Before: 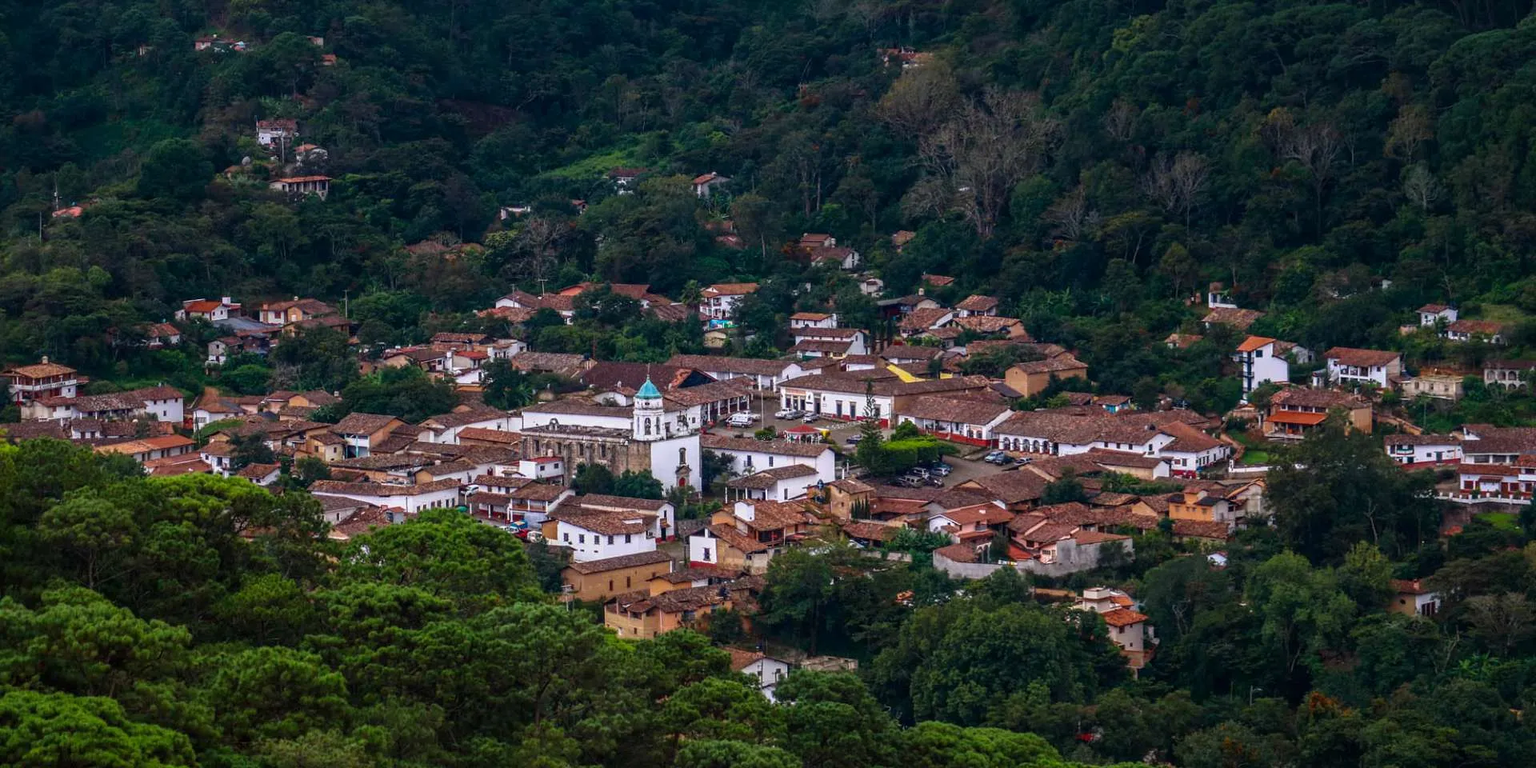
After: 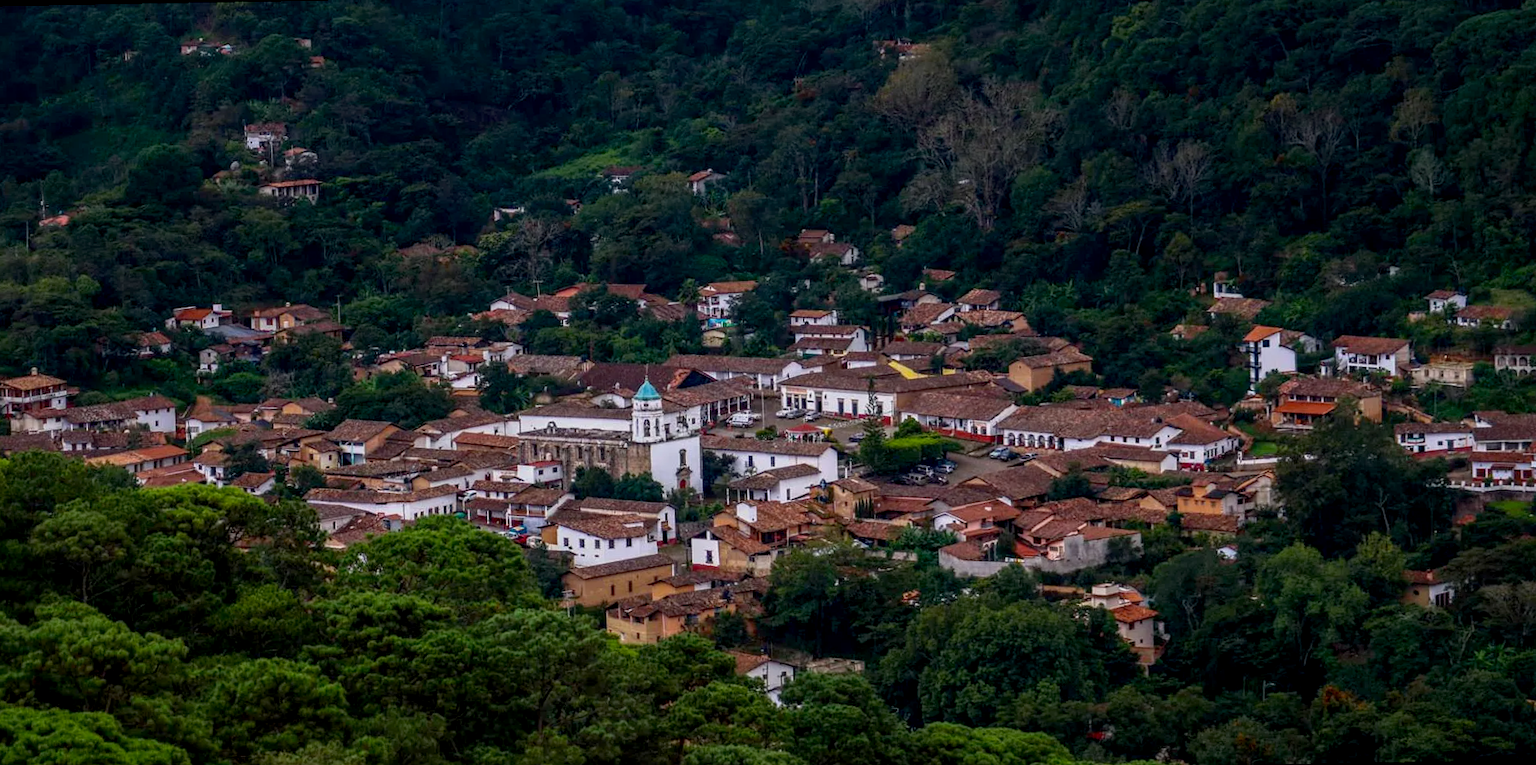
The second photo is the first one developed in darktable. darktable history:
exposure: black level correction 0.006, exposure -0.226 EV, compensate highlight preservation false
rotate and perspective: rotation -1°, crop left 0.011, crop right 0.989, crop top 0.025, crop bottom 0.975
